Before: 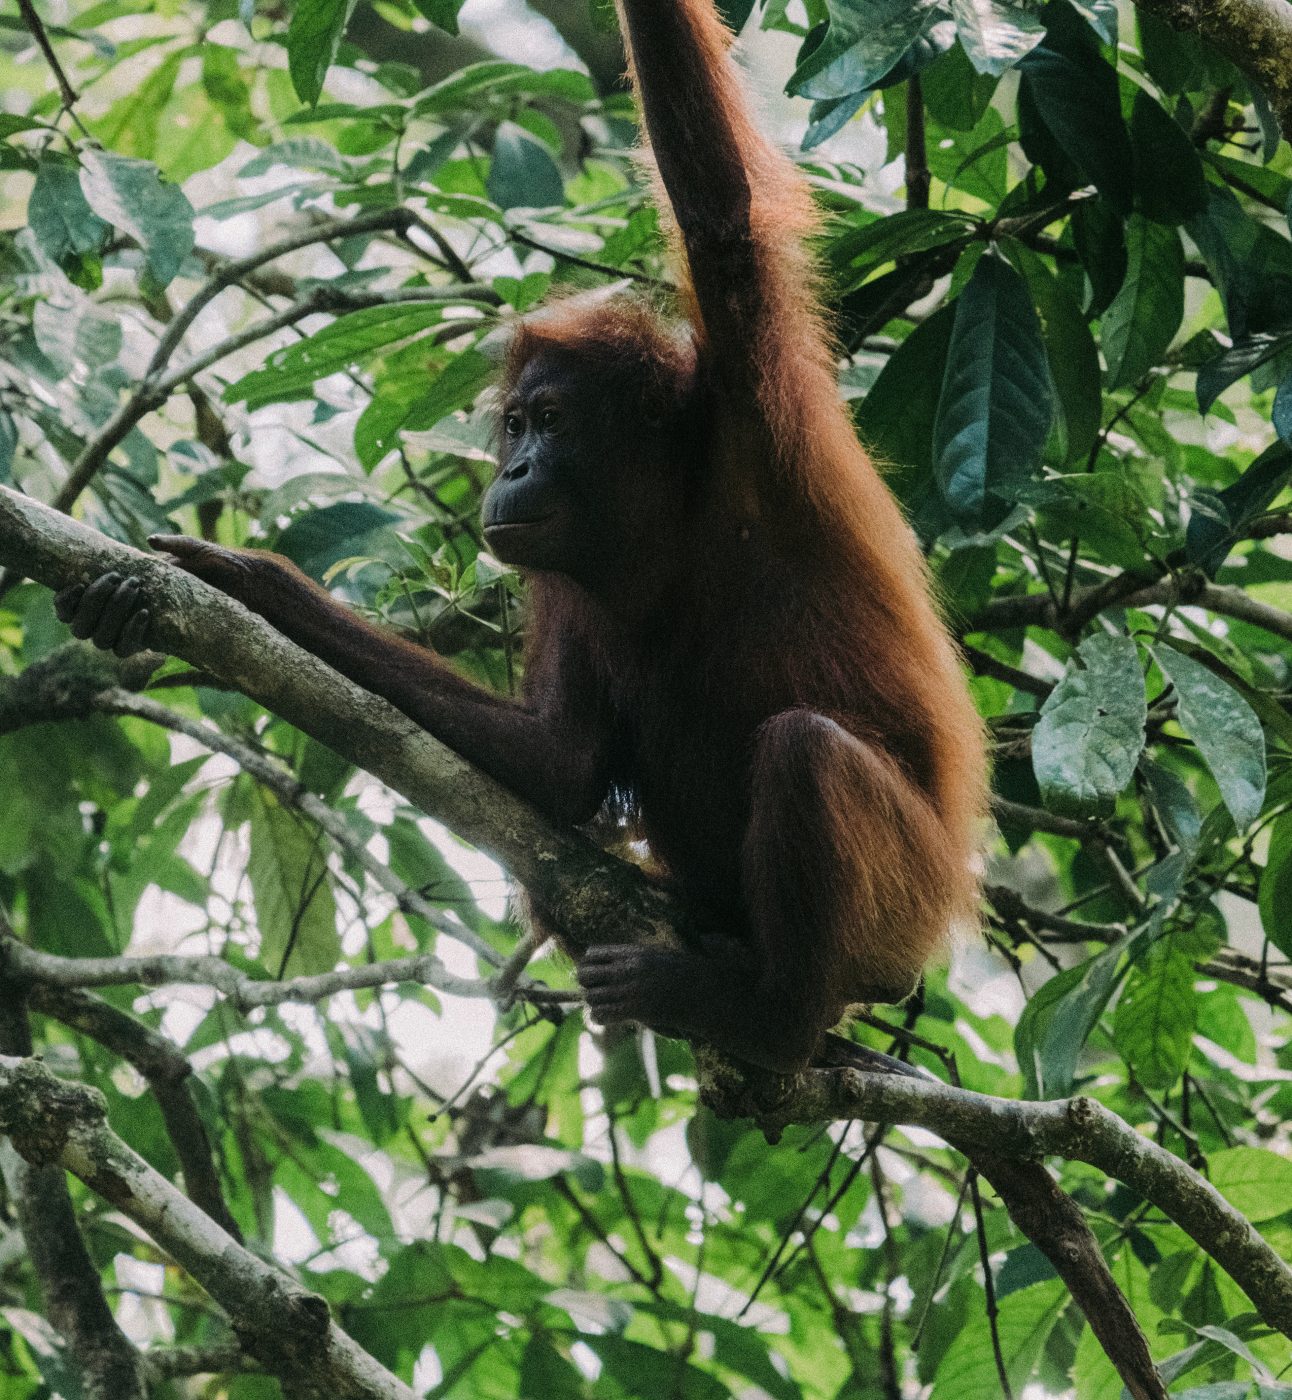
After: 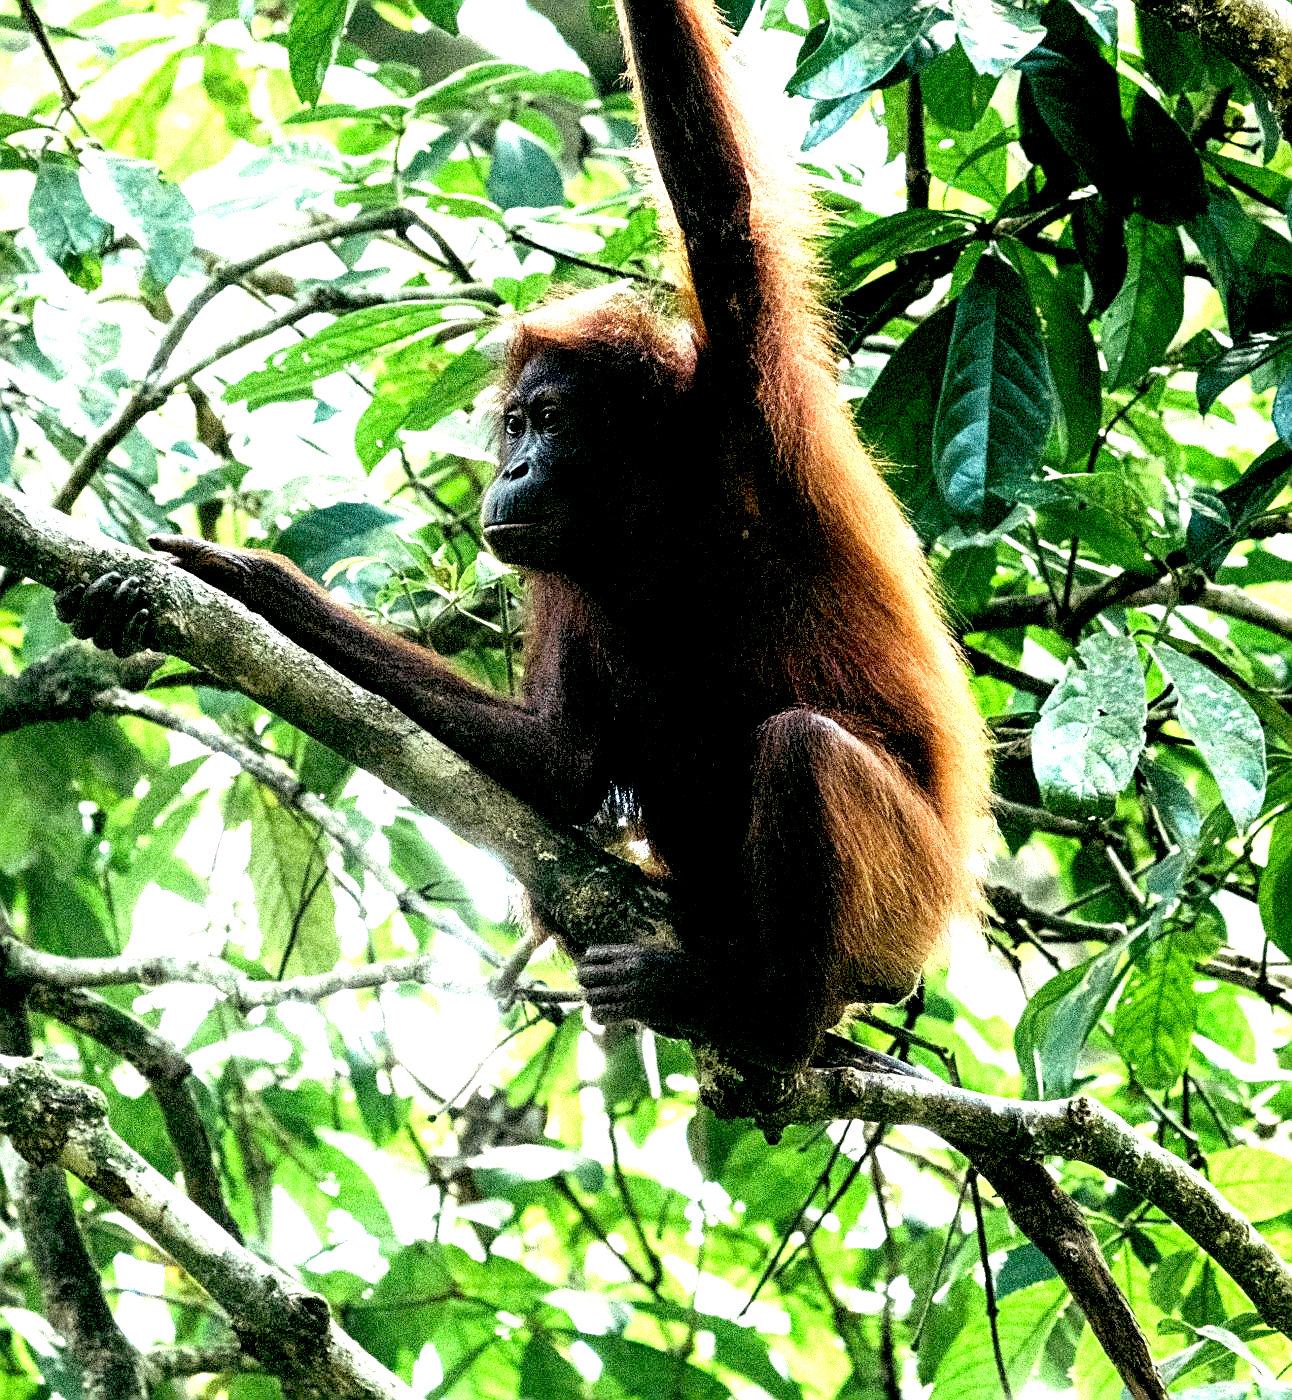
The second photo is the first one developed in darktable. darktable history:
tone equalizer: on, module defaults
exposure: black level correction 0.014, exposure 1.769 EV, compensate highlight preservation false
sharpen: on, module defaults
